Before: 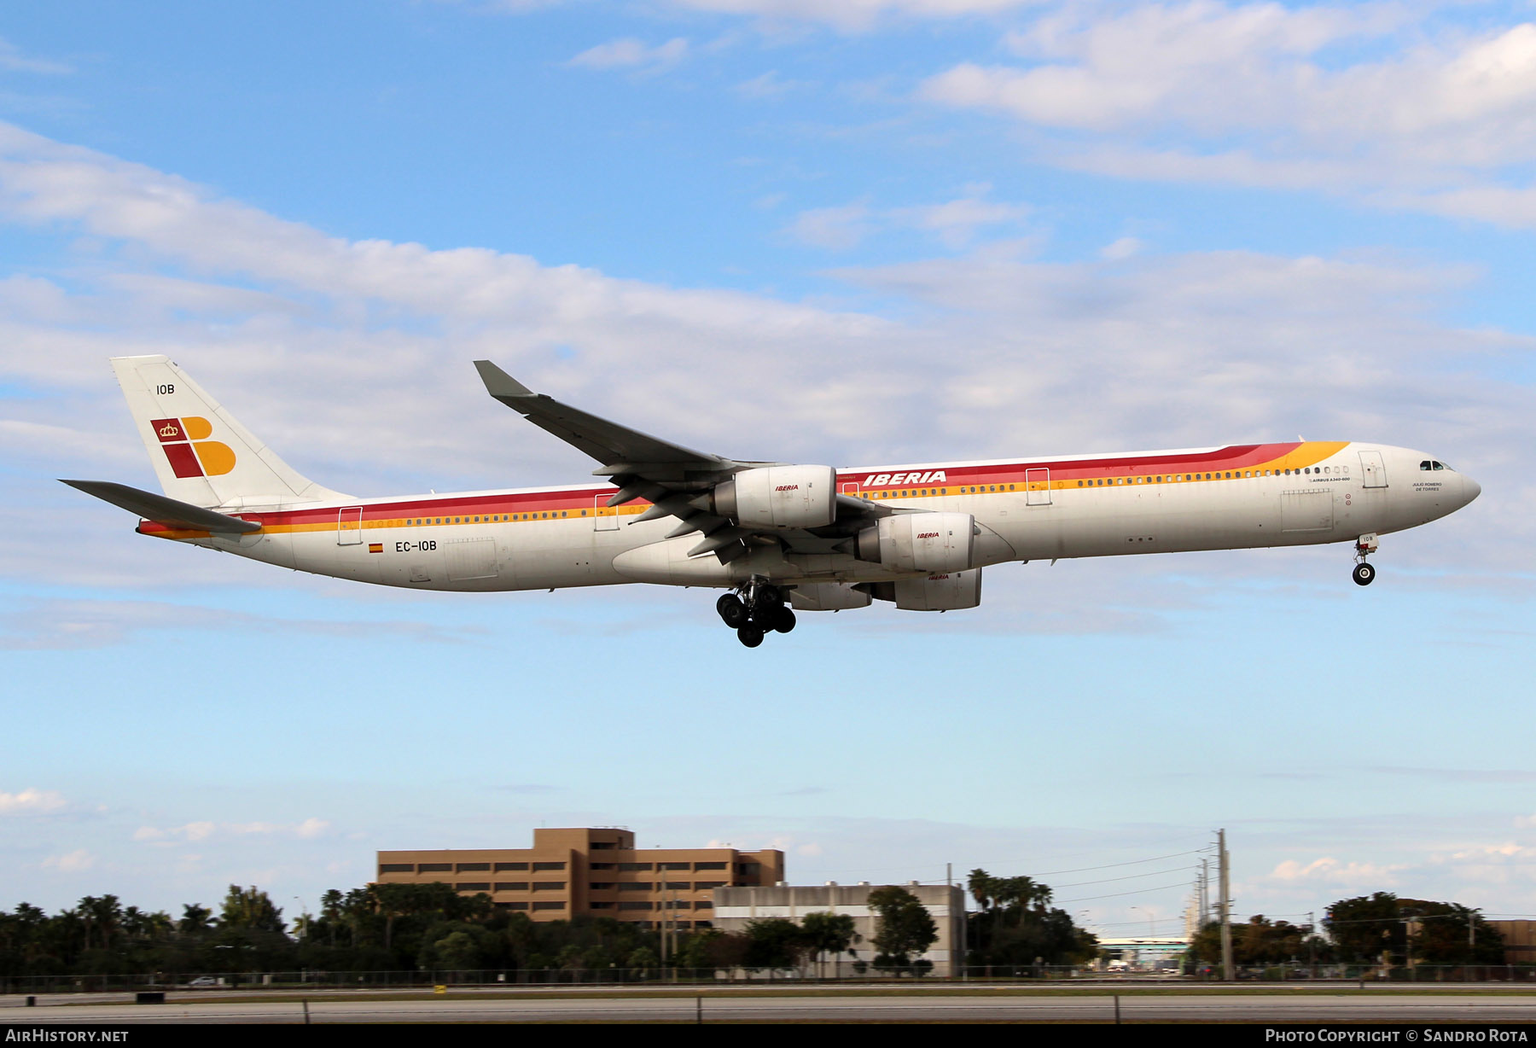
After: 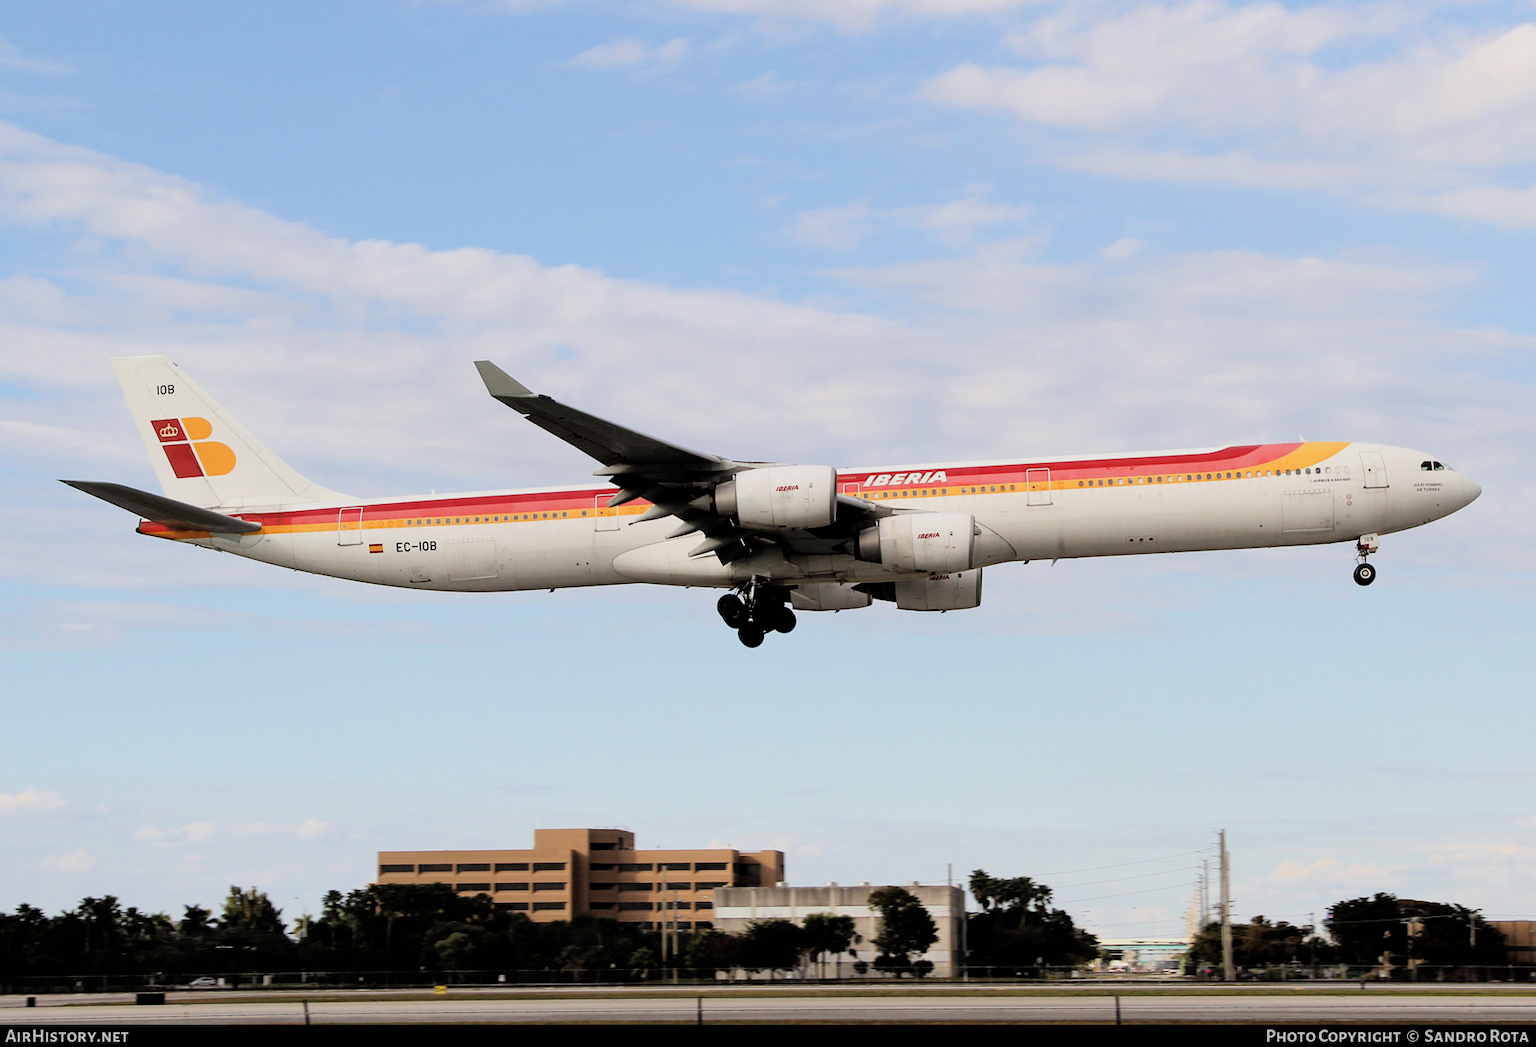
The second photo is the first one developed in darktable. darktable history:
filmic rgb: black relative exposure -4.23 EV, white relative exposure 5.11 EV, hardness 2.15, contrast 1.164
exposure: black level correction -0.005, exposure 0.618 EV, compensate highlight preservation false
